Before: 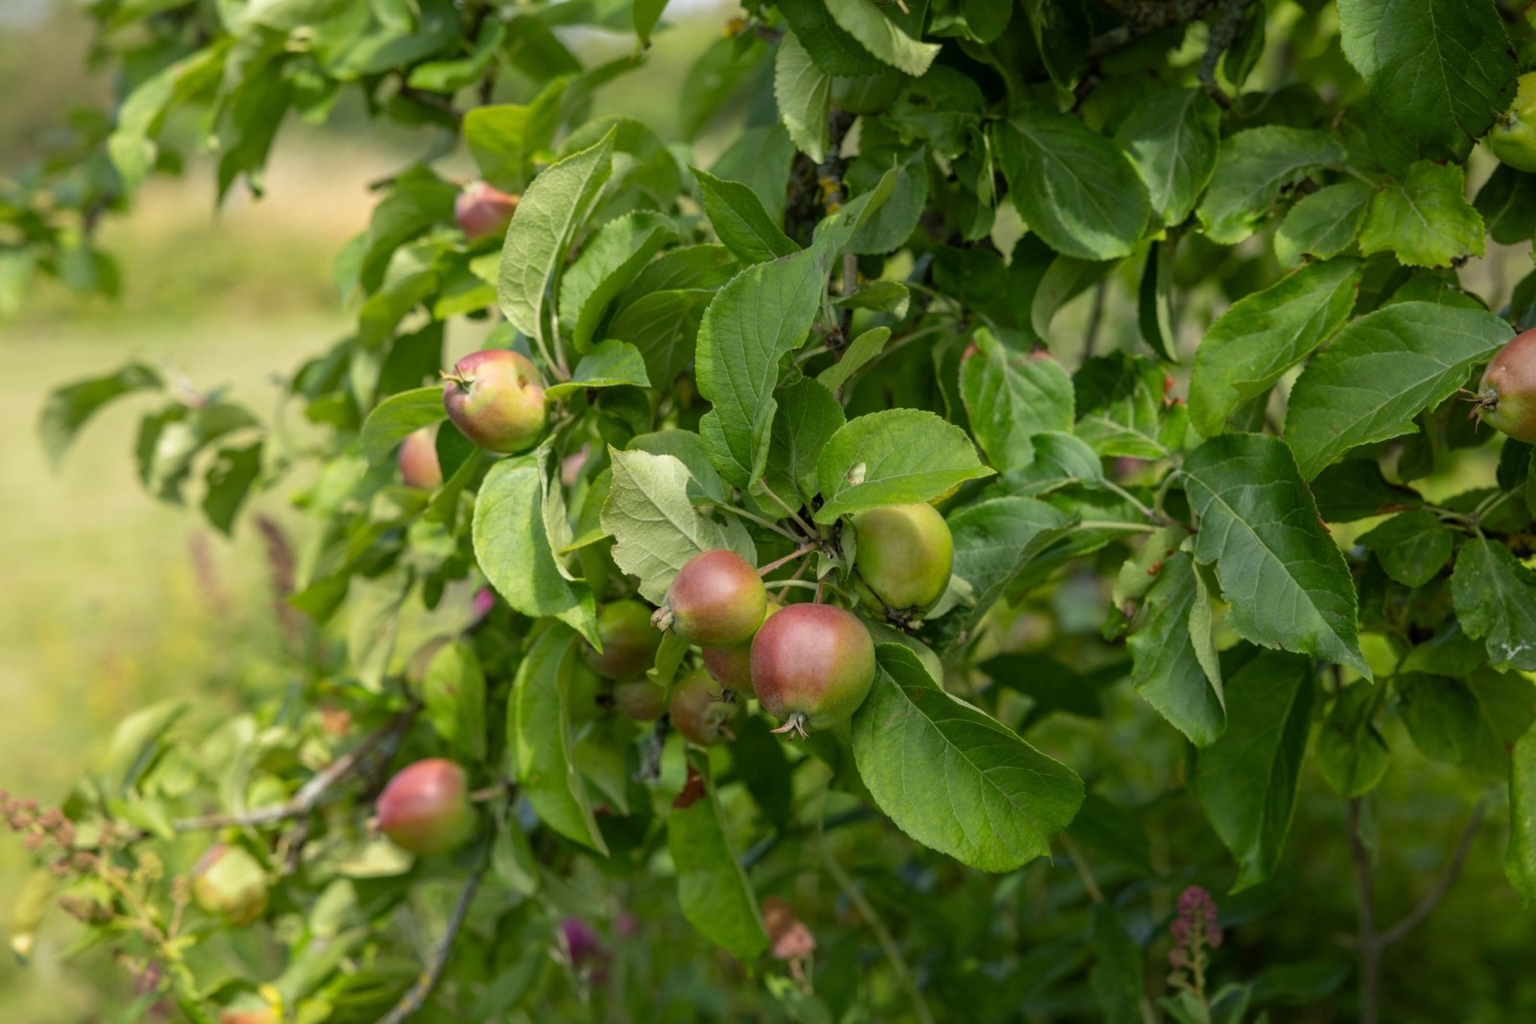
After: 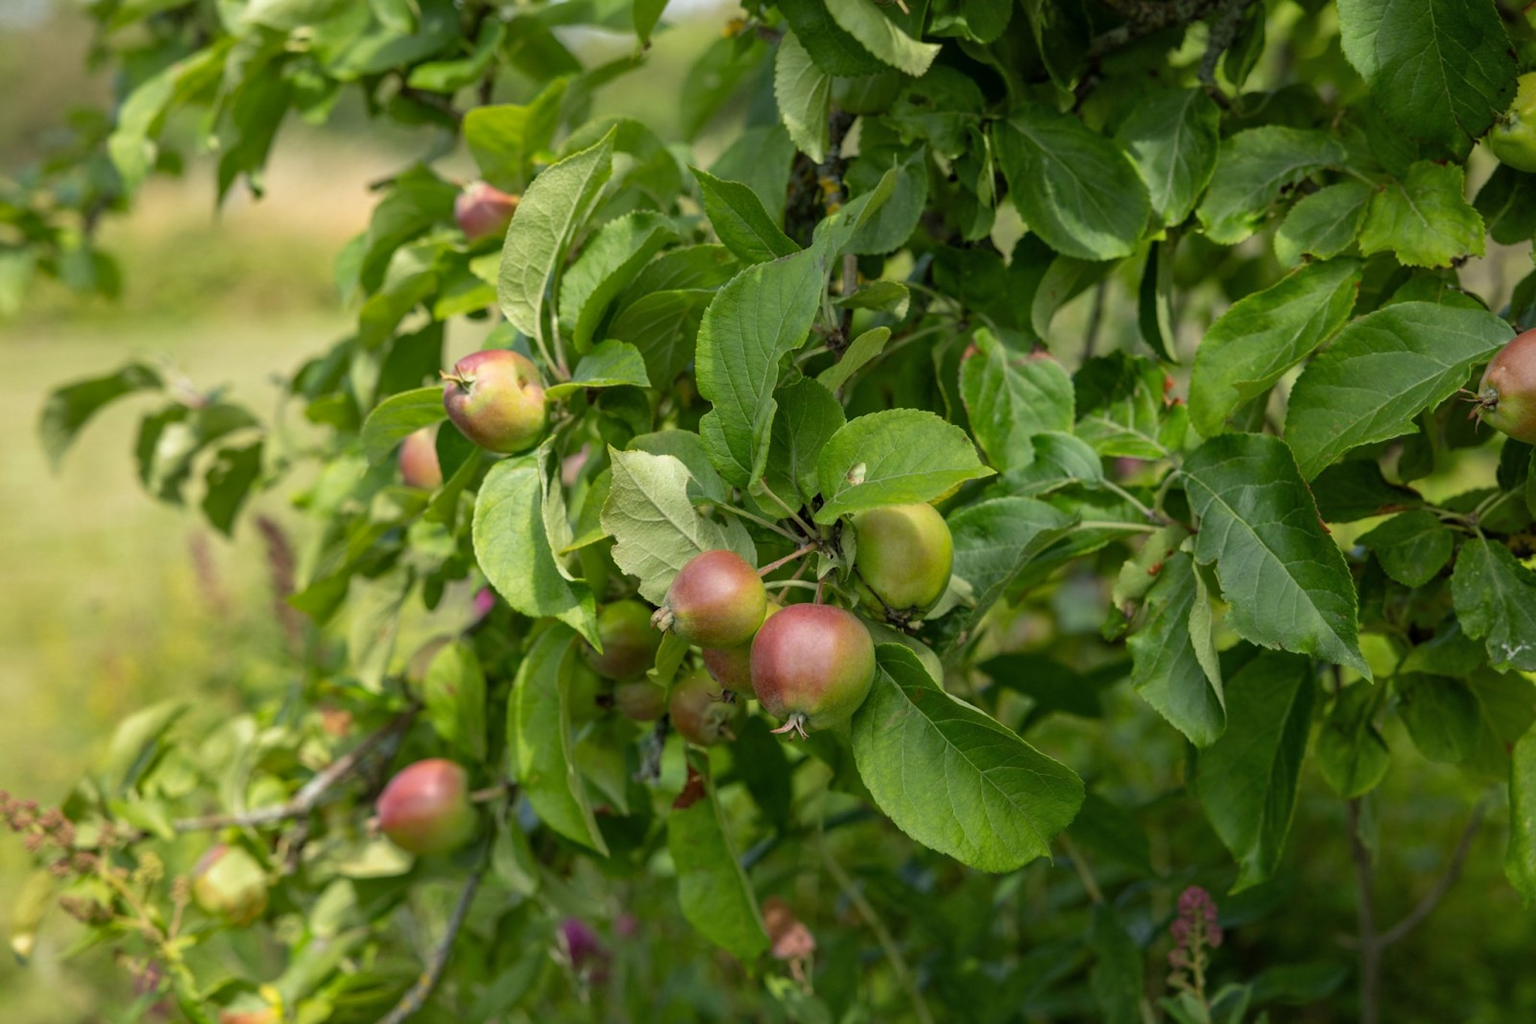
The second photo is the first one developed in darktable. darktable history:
shadows and highlights: shadows 22.15, highlights -48.8, soften with gaussian
